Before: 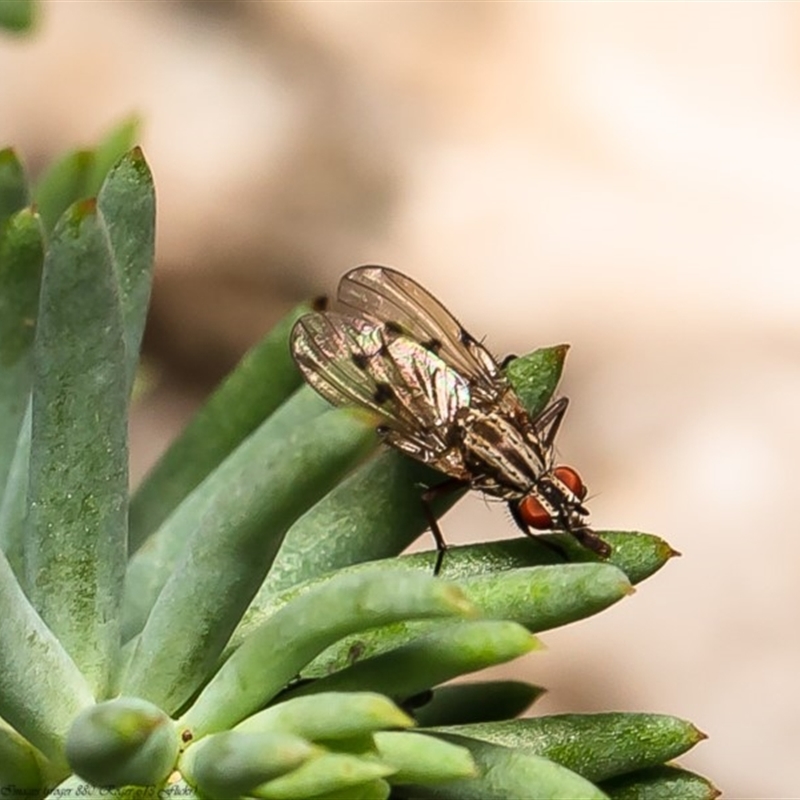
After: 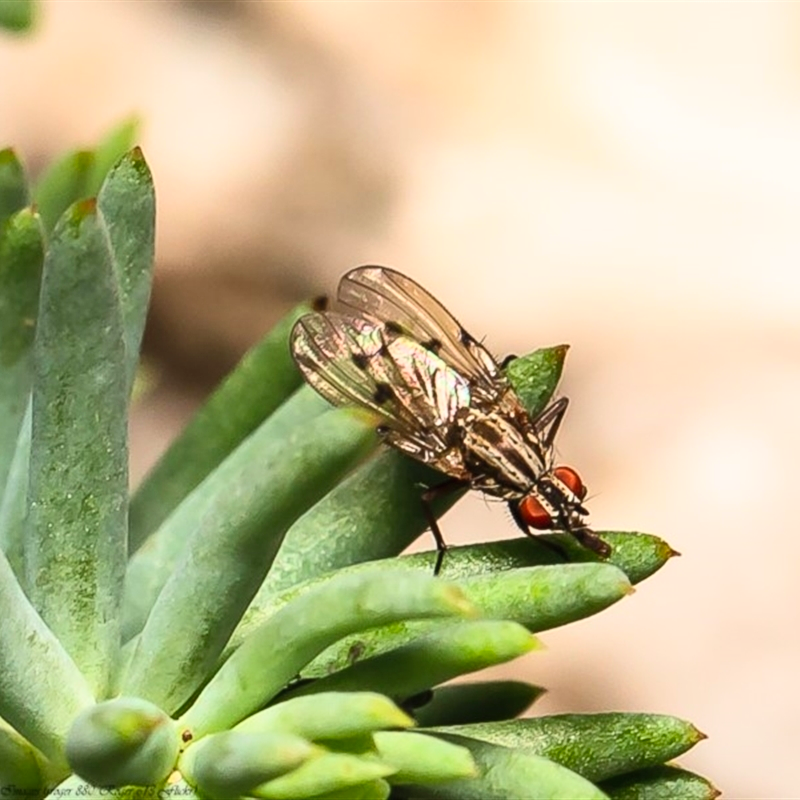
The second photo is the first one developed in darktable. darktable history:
contrast brightness saturation: contrast 0.198, brightness 0.158, saturation 0.221
shadows and highlights: shadows 20.34, highlights -19.8, shadows color adjustment 98.02%, highlights color adjustment 58.97%, soften with gaussian
